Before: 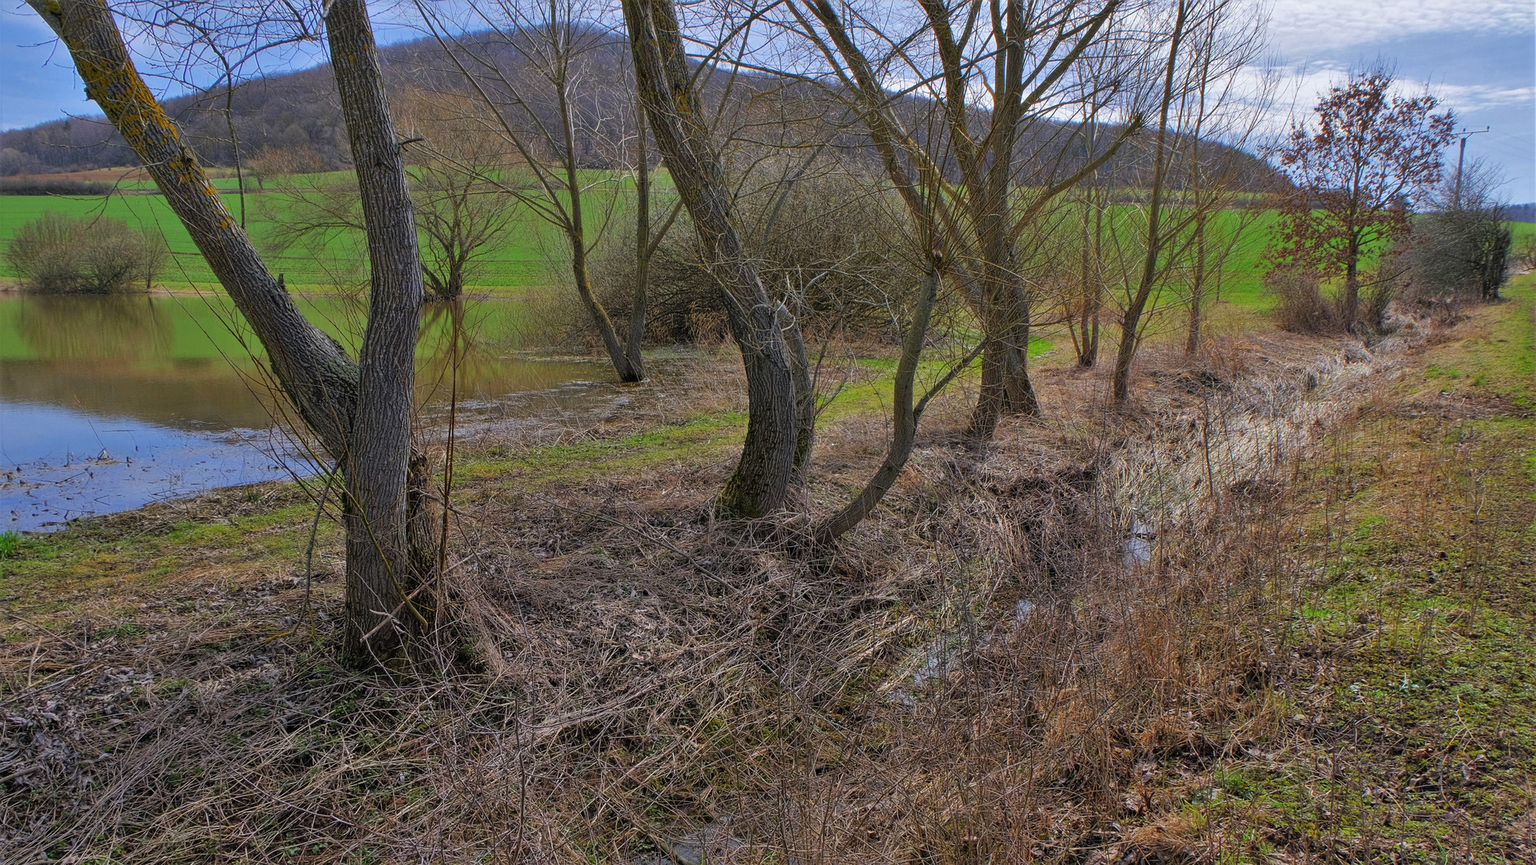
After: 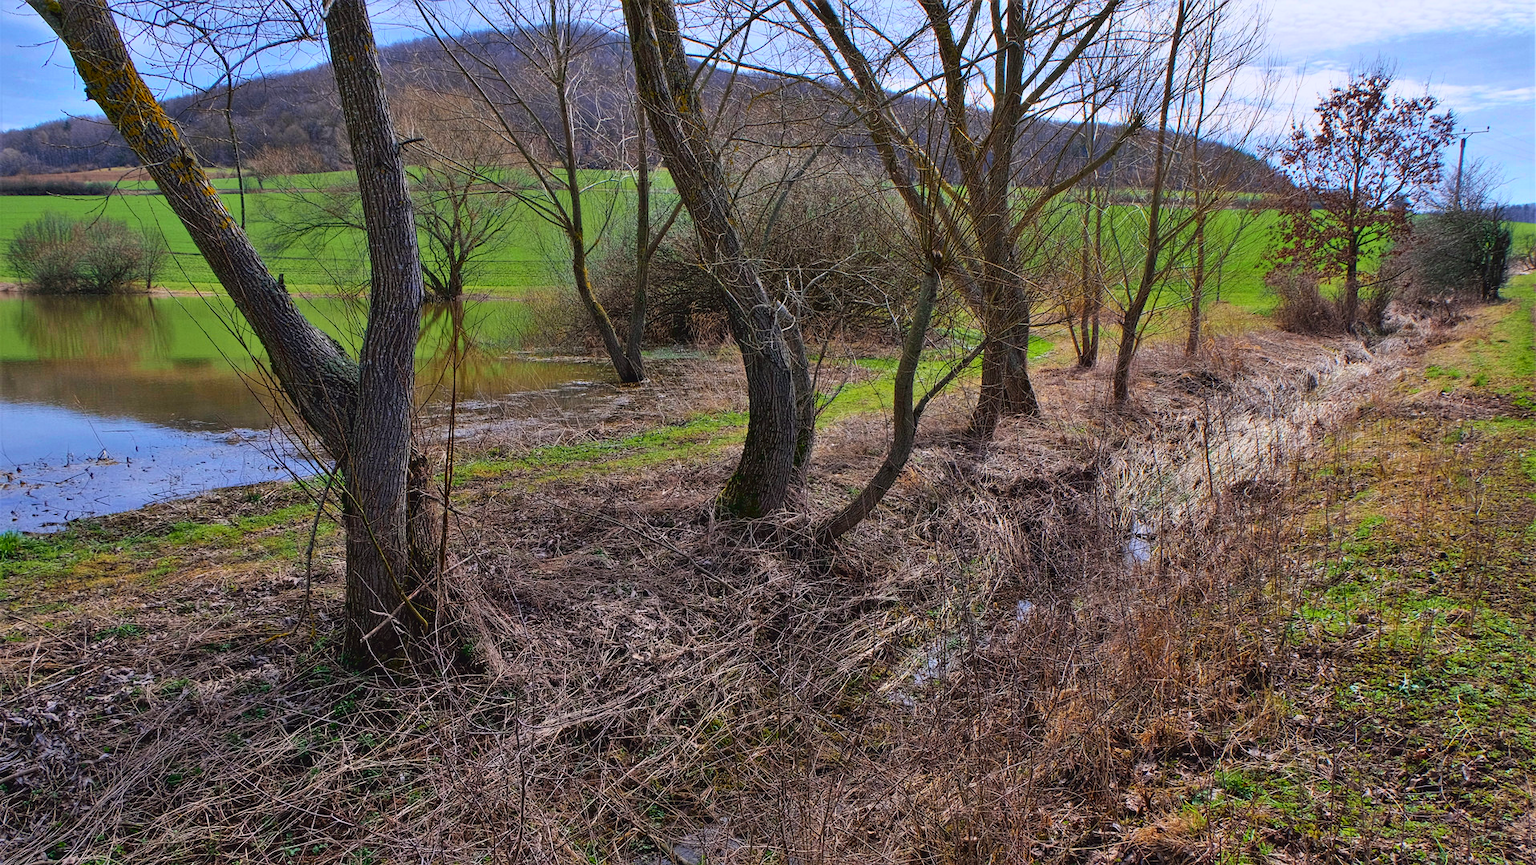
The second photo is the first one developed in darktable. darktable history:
tone curve: curves: ch0 [(0, 0.031) (0.139, 0.084) (0.311, 0.278) (0.495, 0.544) (0.718, 0.816) (0.841, 0.909) (1, 0.967)]; ch1 [(0, 0) (0.272, 0.249) (0.388, 0.385) (0.479, 0.456) (0.495, 0.497) (0.538, 0.55) (0.578, 0.595) (0.707, 0.778) (1, 1)]; ch2 [(0, 0) (0.125, 0.089) (0.353, 0.329) (0.443, 0.408) (0.502, 0.495) (0.56, 0.553) (0.608, 0.631) (1, 1)], color space Lab, independent channels, preserve colors none
